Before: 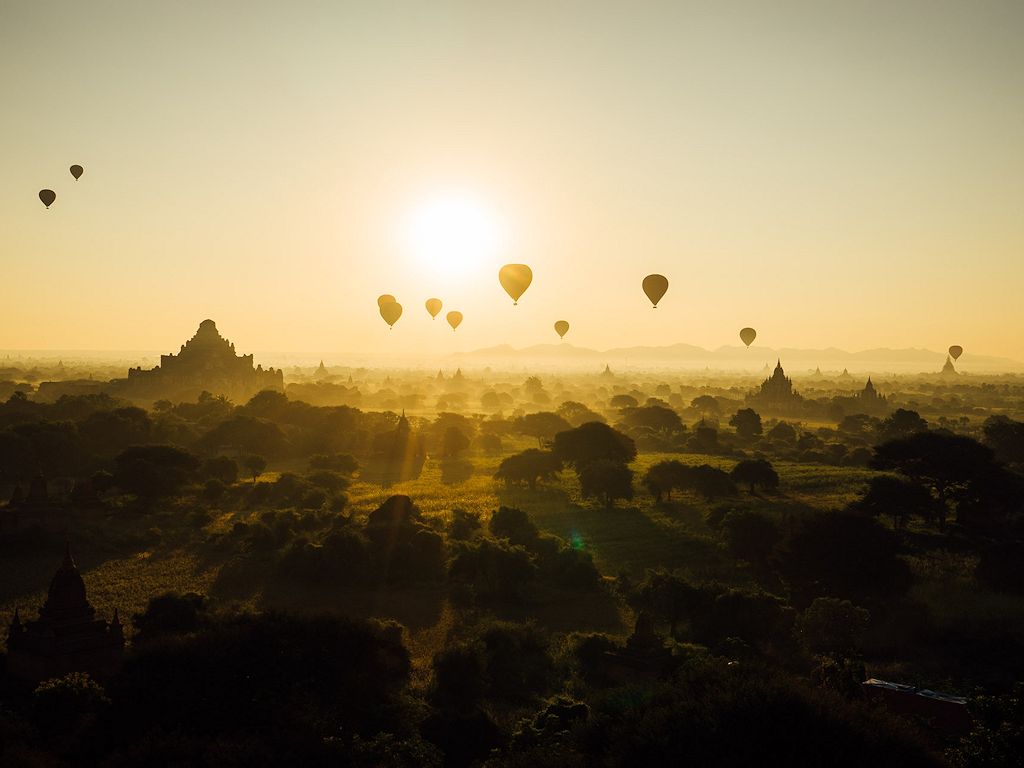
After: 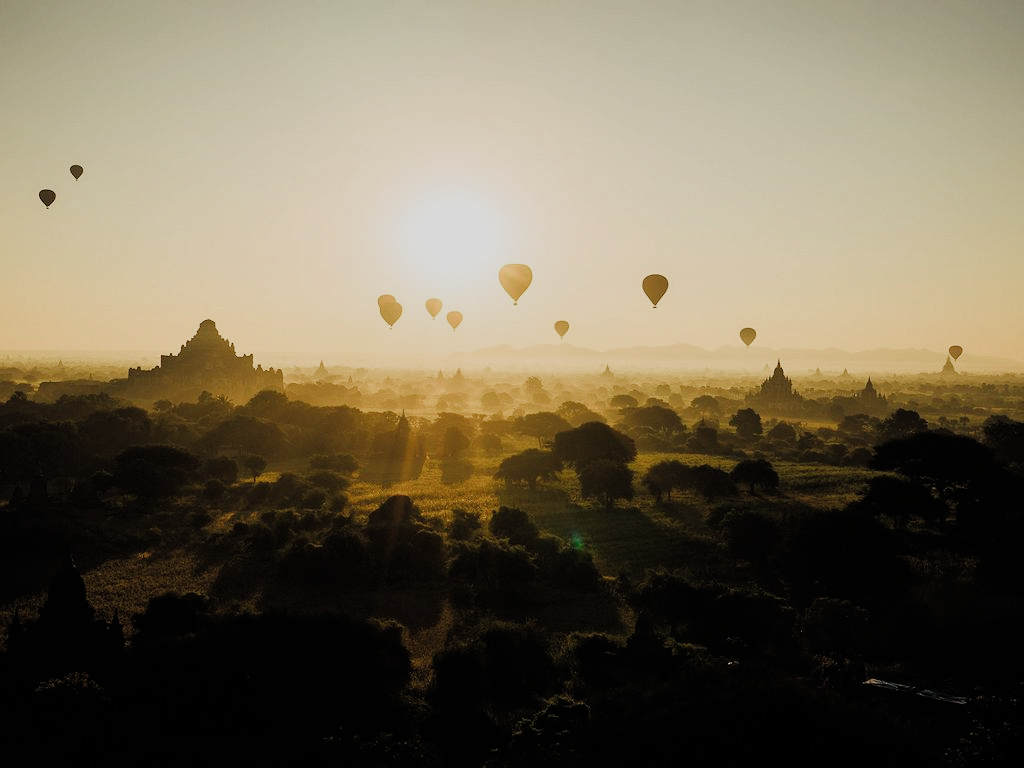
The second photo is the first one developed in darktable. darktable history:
filmic rgb: black relative exposure -8 EV, white relative exposure 4.01 EV, hardness 4.16, color science v4 (2020)
